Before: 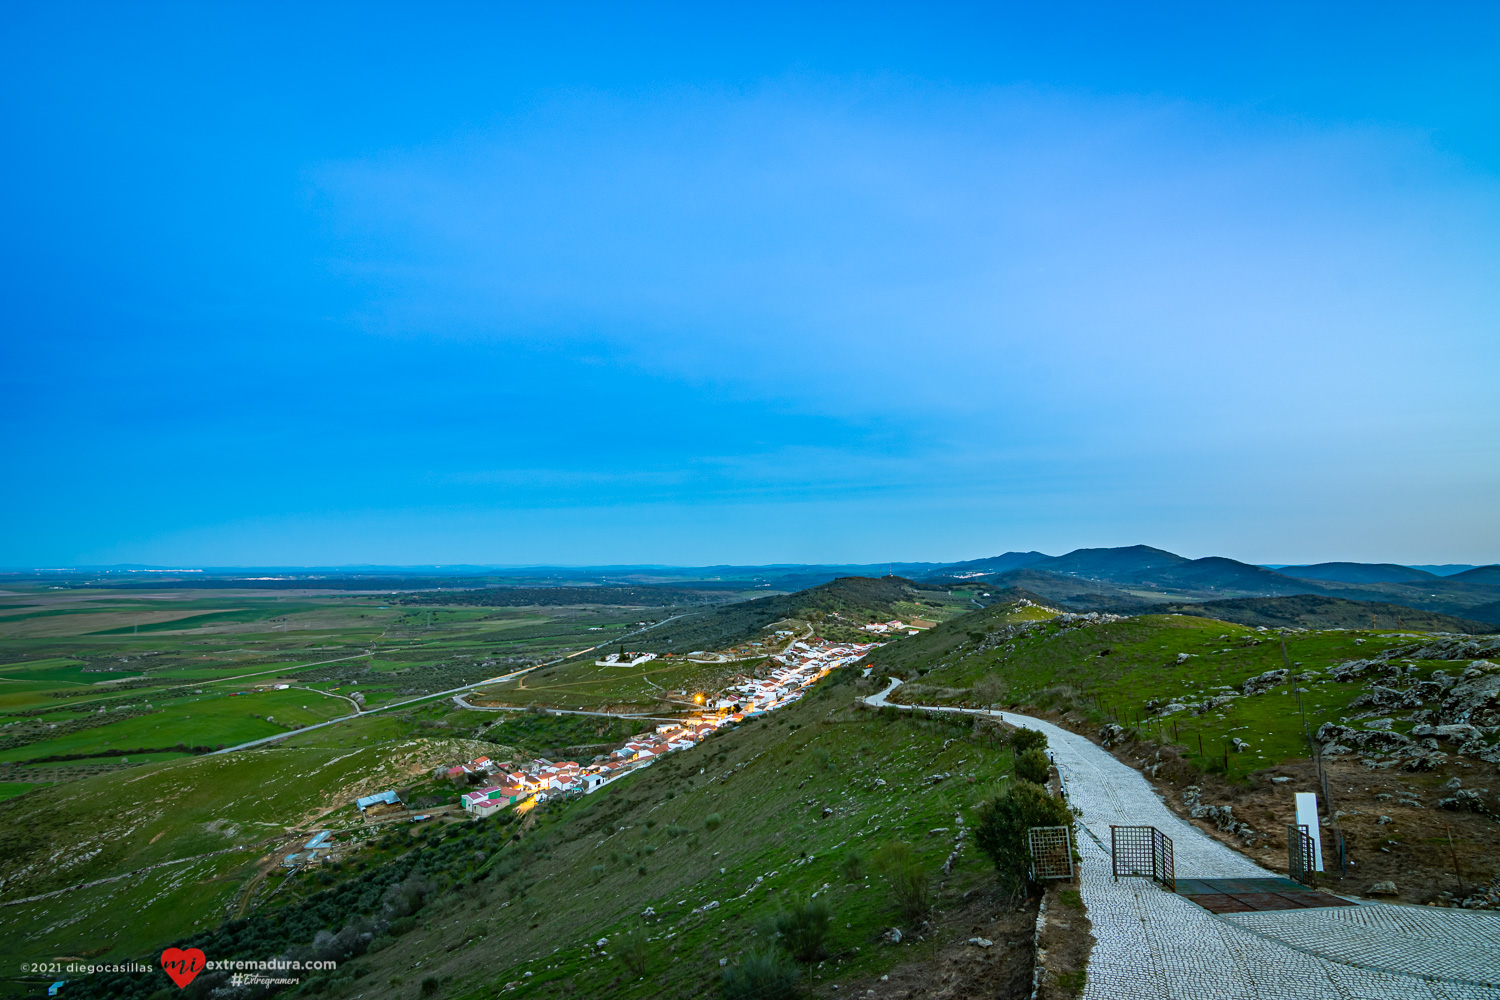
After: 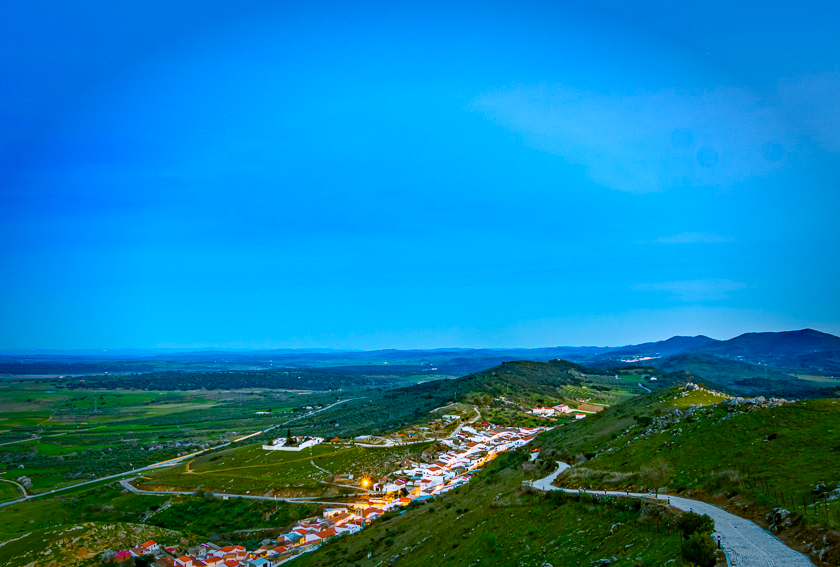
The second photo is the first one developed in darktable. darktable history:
vignetting: fall-off start 65.75%, fall-off radius 39.78%, saturation 0.385, automatic ratio true, width/height ratio 0.677
local contrast: on, module defaults
crop and rotate: left 22.206%, top 21.67%, right 21.792%, bottom 21.557%
color balance rgb: highlights gain › chroma 1.438%, highlights gain › hue 311.57°, linear chroma grading › global chroma 14.822%, perceptual saturation grading › global saturation 20%, perceptual saturation grading › highlights -24.956%, perceptual saturation grading › shadows 49.894%, global vibrance 20%
